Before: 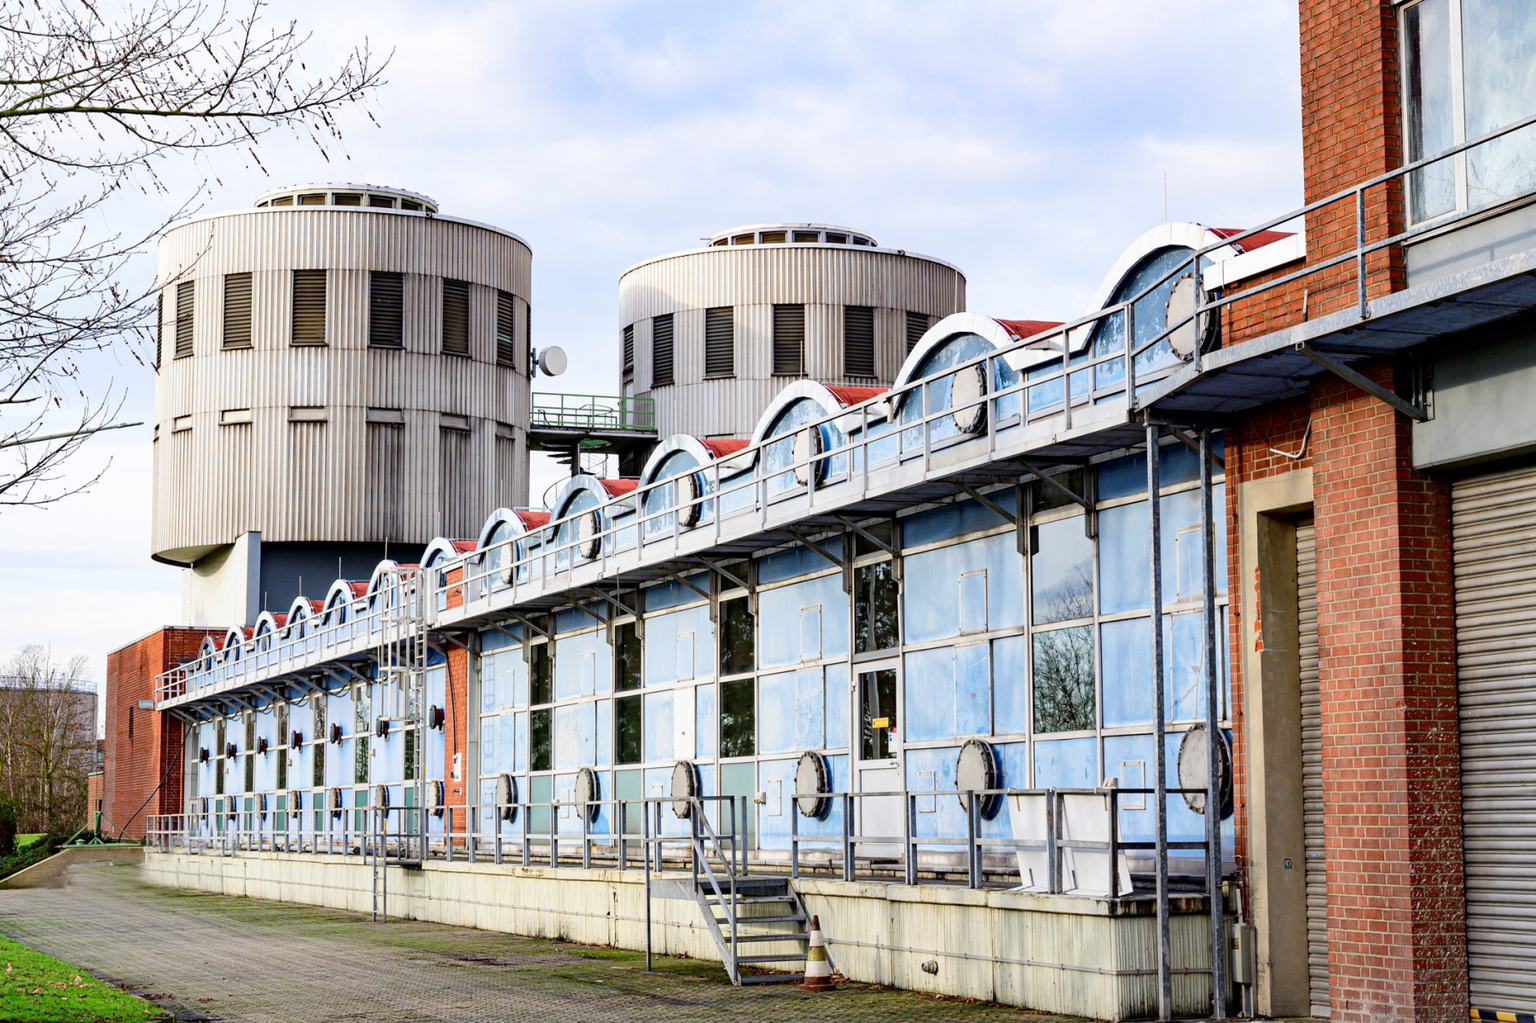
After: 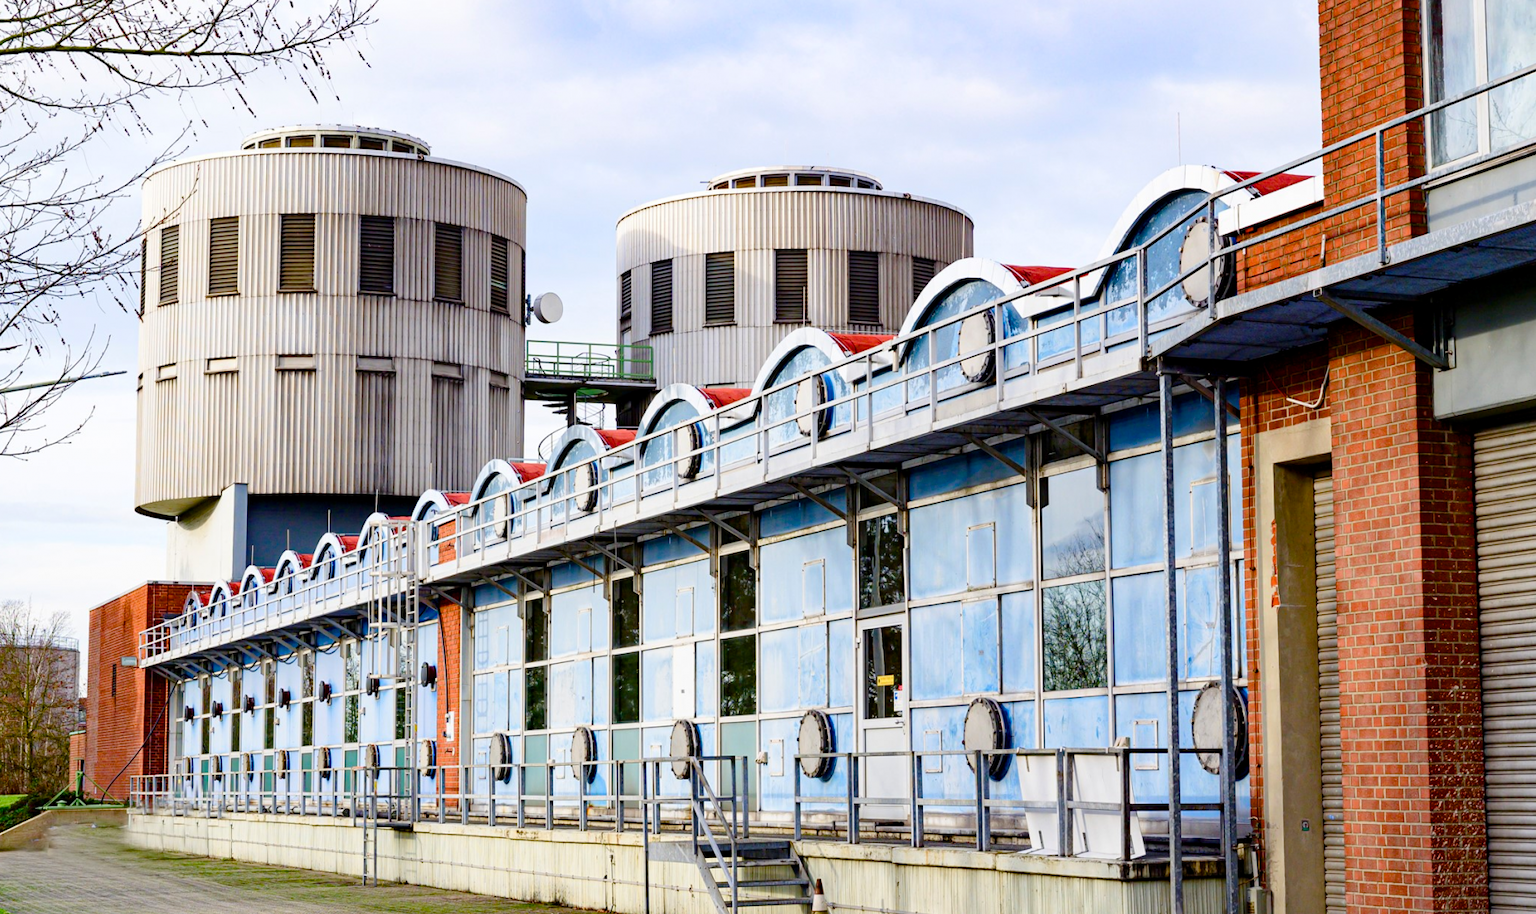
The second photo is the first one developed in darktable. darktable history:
crop: left 1.368%, top 6.147%, right 1.491%, bottom 7.082%
color balance rgb: linear chroma grading › shadows -2.955%, linear chroma grading › highlights -3.026%, perceptual saturation grading › global saturation 20%, perceptual saturation grading › highlights -25.506%, perceptual saturation grading › shadows 49.385%, global vibrance 20%
